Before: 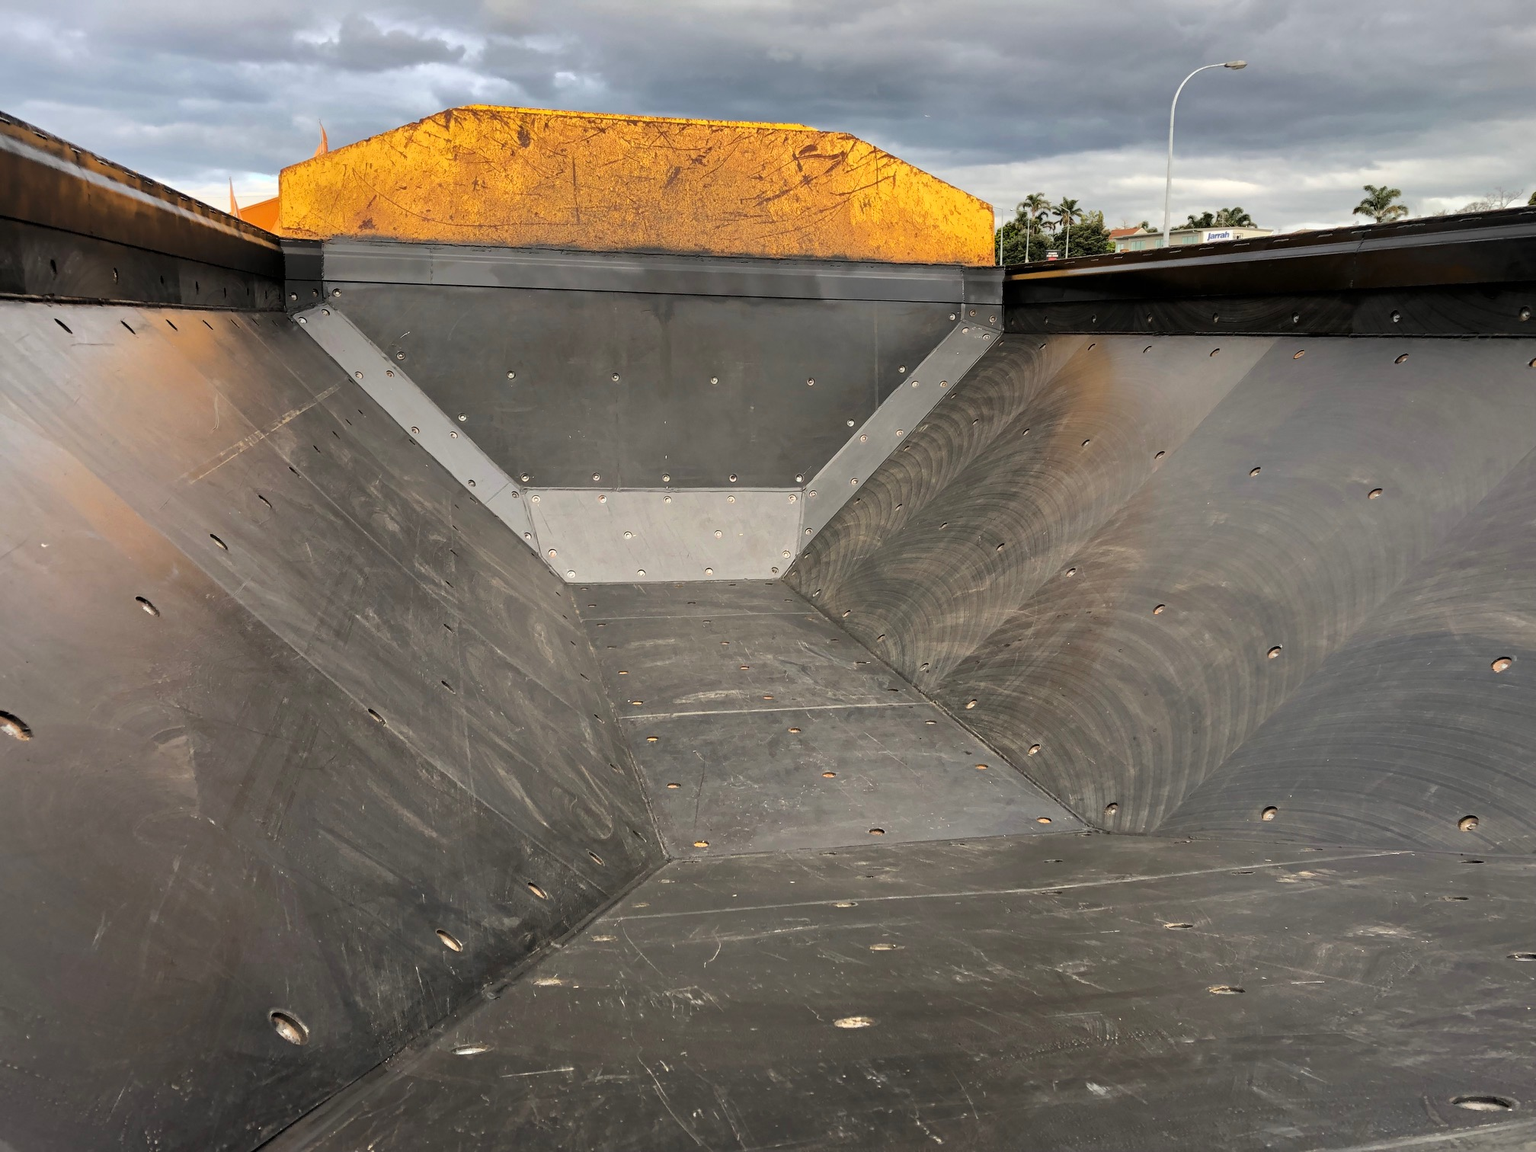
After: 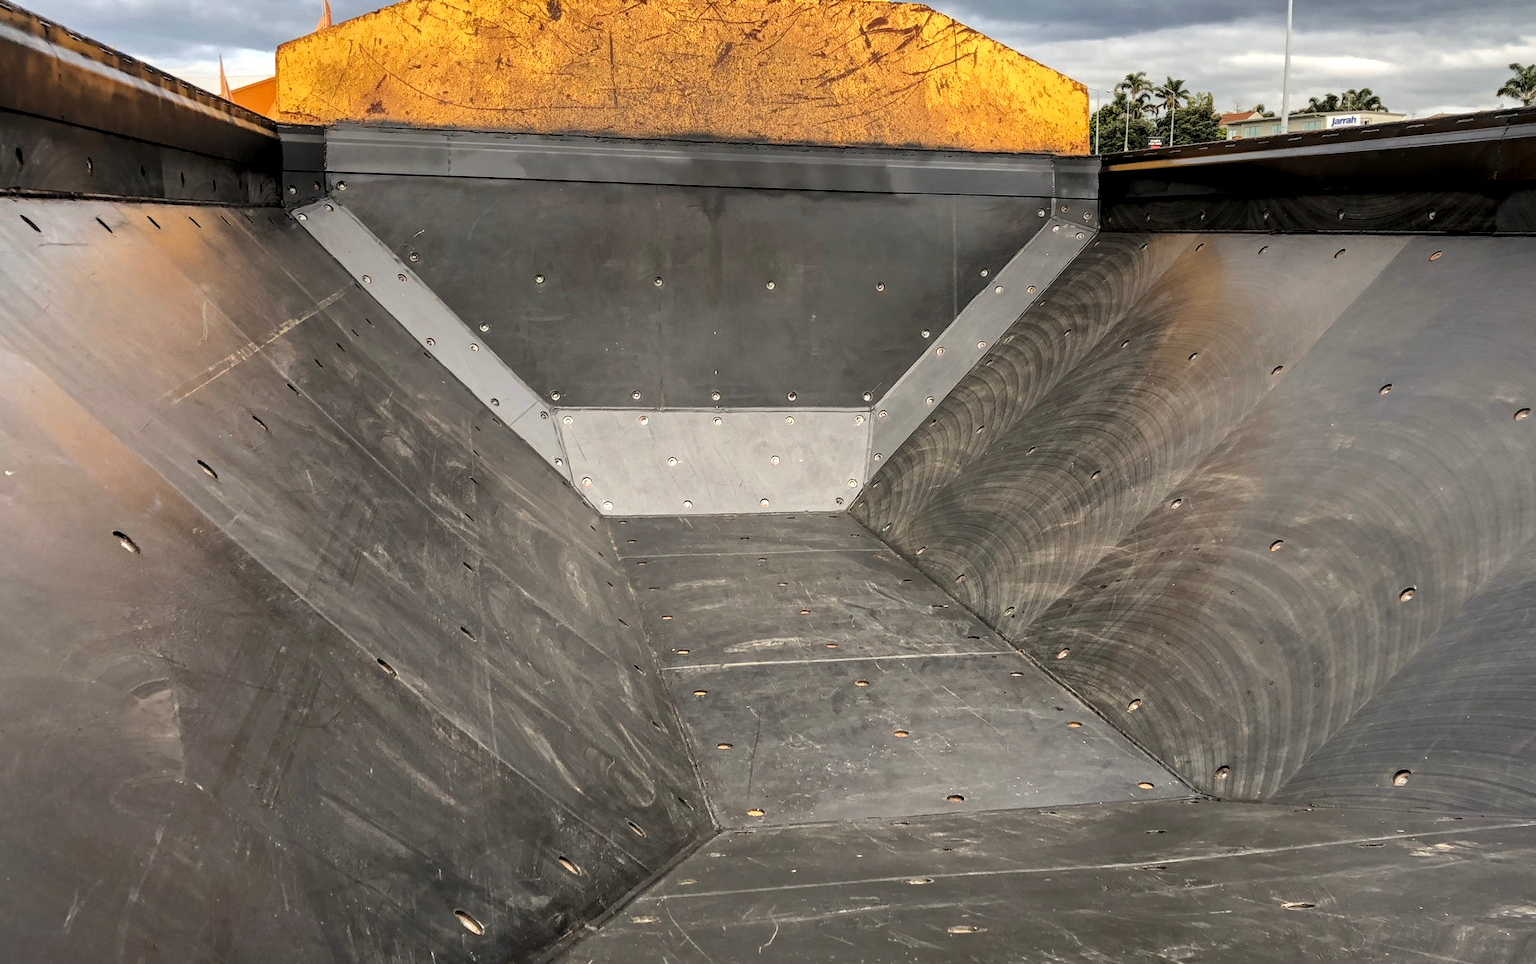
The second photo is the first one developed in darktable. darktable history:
crop and rotate: left 2.425%, top 11.305%, right 9.6%, bottom 15.08%
rotate and perspective: crop left 0, crop top 0
local contrast: highlights 61%, detail 143%, midtone range 0.428
